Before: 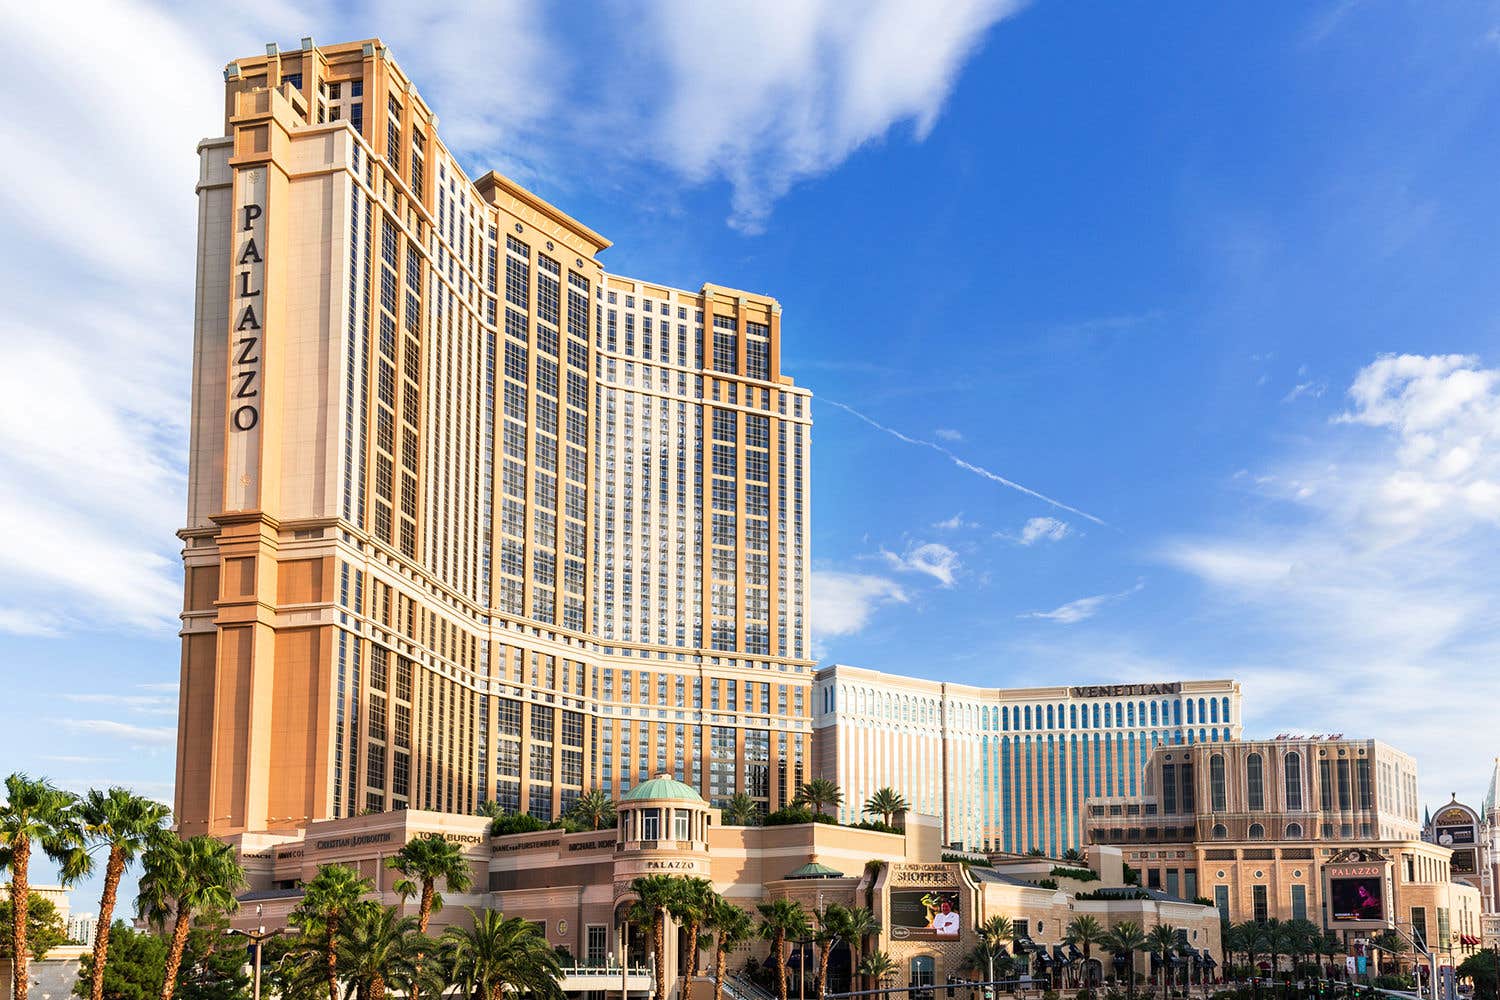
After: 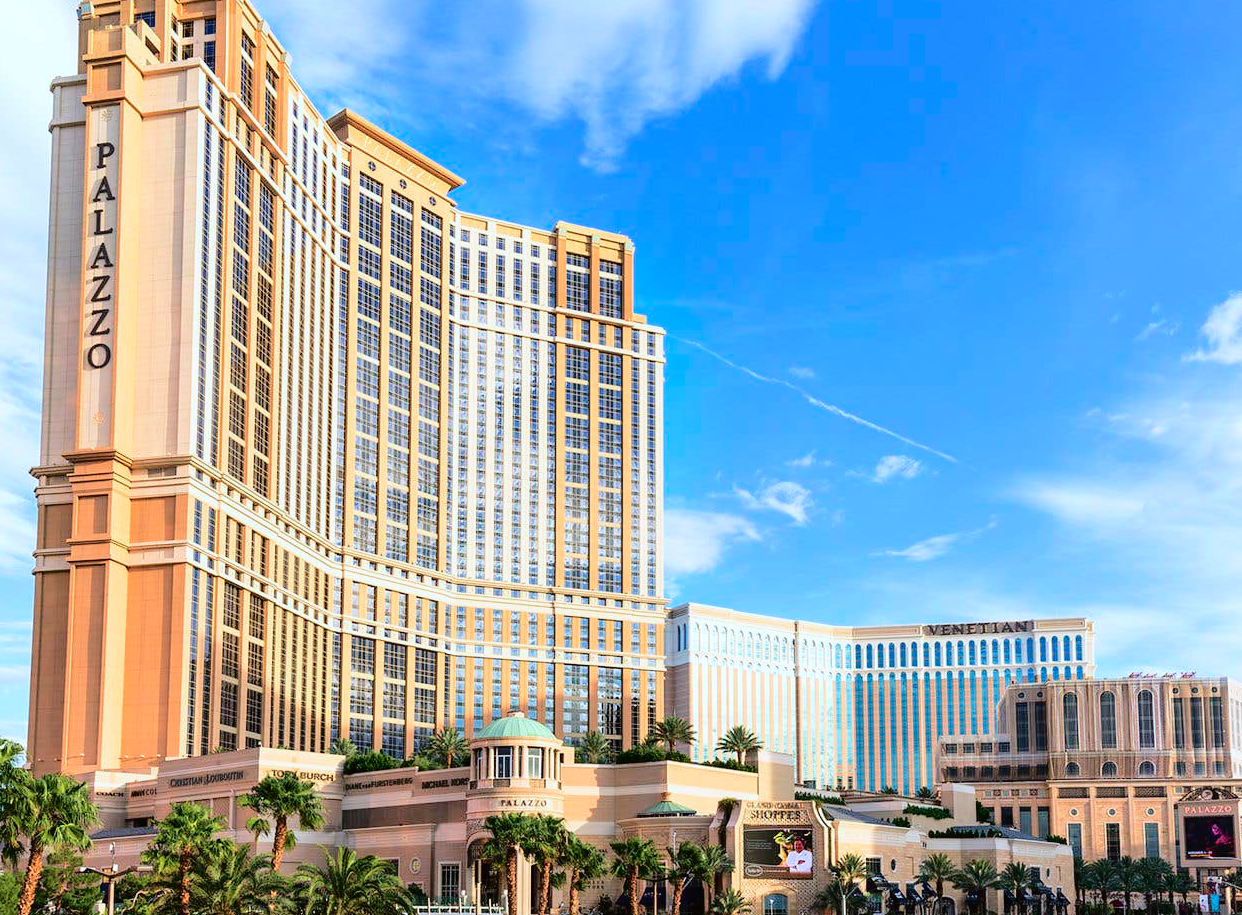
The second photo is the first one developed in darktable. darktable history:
color calibration: x 0.367, y 0.379, temperature 4395.86 K
tone curve: curves: ch0 [(0, 0.01) (0.052, 0.045) (0.136, 0.133) (0.275, 0.35) (0.43, 0.54) (0.676, 0.751) (0.89, 0.919) (1, 1)]; ch1 [(0, 0) (0.094, 0.081) (0.285, 0.299) (0.385, 0.403) (0.447, 0.429) (0.495, 0.496) (0.544, 0.552) (0.589, 0.612) (0.722, 0.728) (1, 1)]; ch2 [(0, 0) (0.257, 0.217) (0.43, 0.421) (0.498, 0.507) (0.531, 0.544) (0.56, 0.579) (0.625, 0.642) (1, 1)], color space Lab, independent channels, preserve colors none
crop: left 9.807%, top 6.259%, right 7.334%, bottom 2.177%
color balance rgb: global vibrance 20%
